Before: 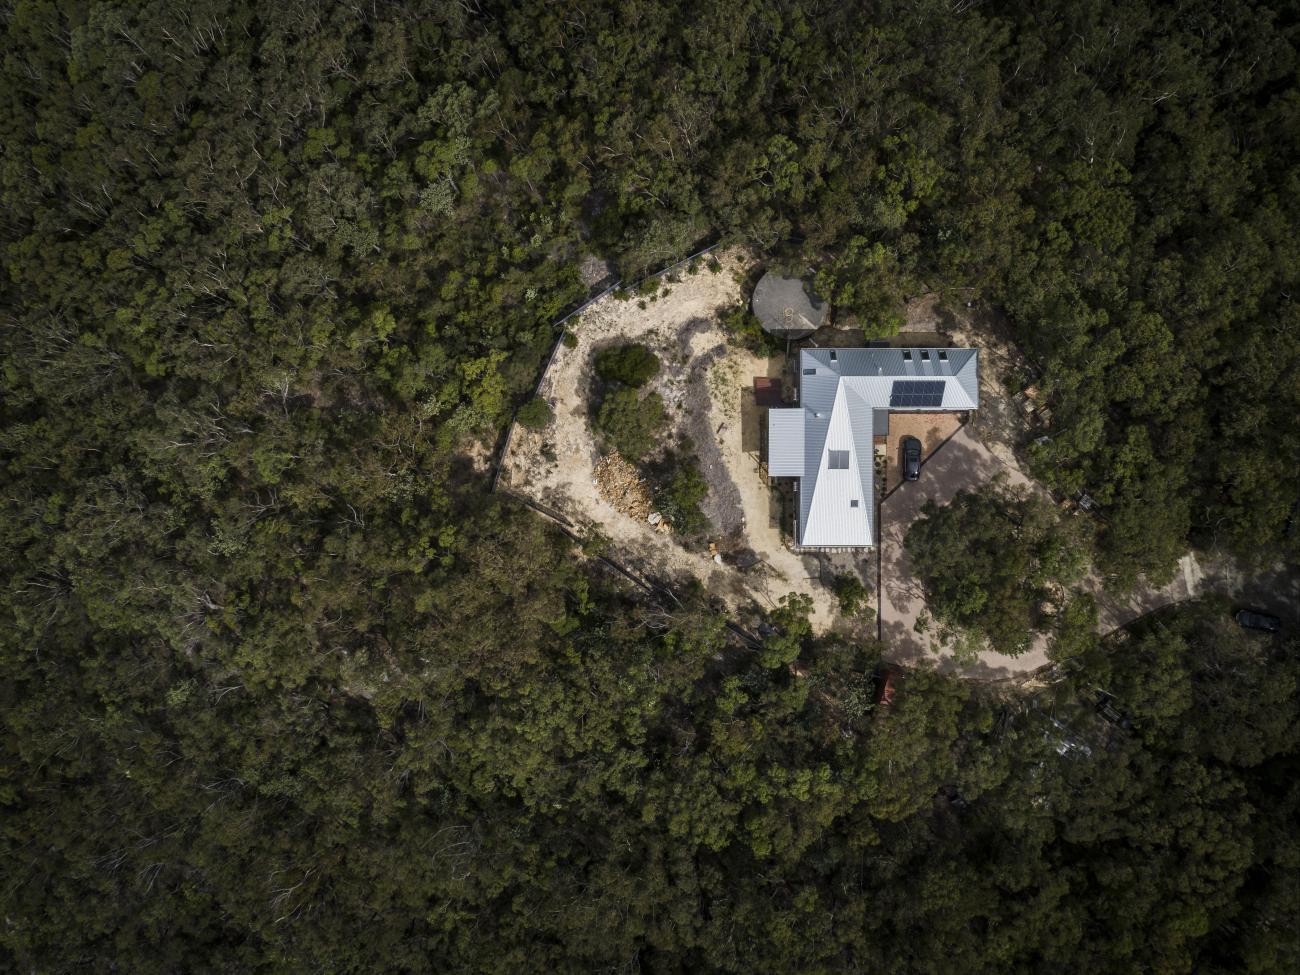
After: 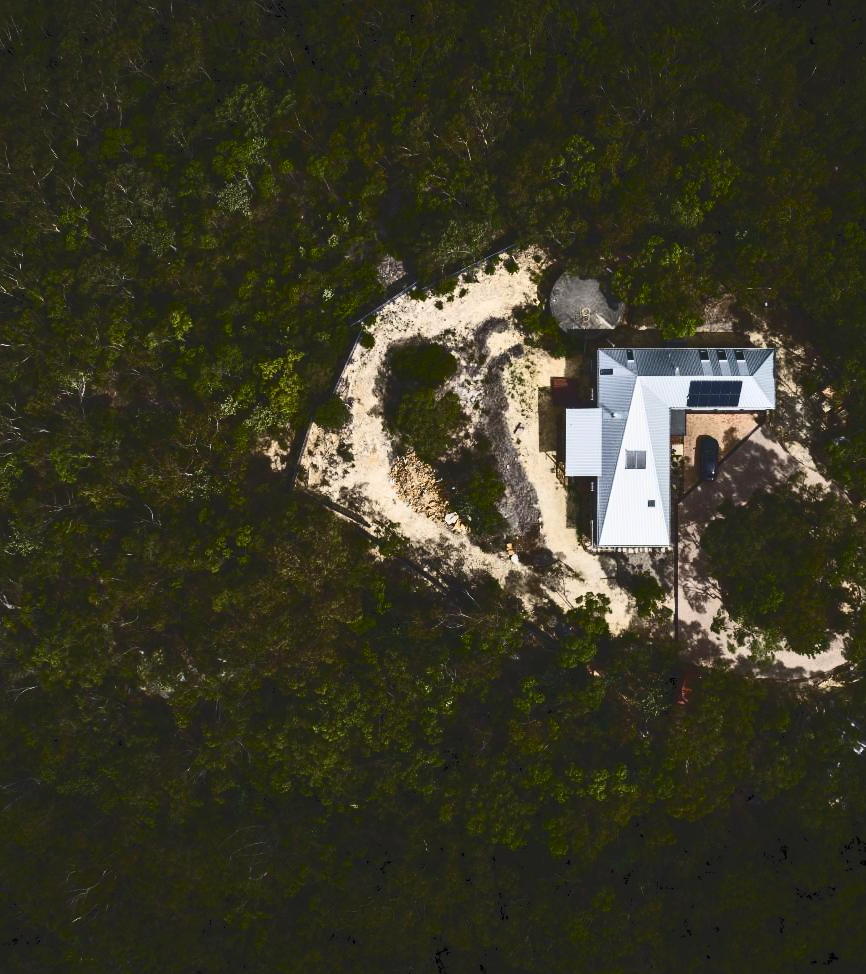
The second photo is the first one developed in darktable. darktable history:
contrast brightness saturation: contrast 0.306, brightness -0.079, saturation 0.172
crop and rotate: left 15.698%, right 17.651%
tone curve: curves: ch0 [(0, 0) (0.003, 0.117) (0.011, 0.125) (0.025, 0.133) (0.044, 0.144) (0.069, 0.152) (0.1, 0.167) (0.136, 0.186) (0.177, 0.21) (0.224, 0.244) (0.277, 0.295) (0.335, 0.357) (0.399, 0.445) (0.468, 0.531) (0.543, 0.629) (0.623, 0.716) (0.709, 0.803) (0.801, 0.876) (0.898, 0.939) (1, 1)], color space Lab, independent channels, preserve colors none
